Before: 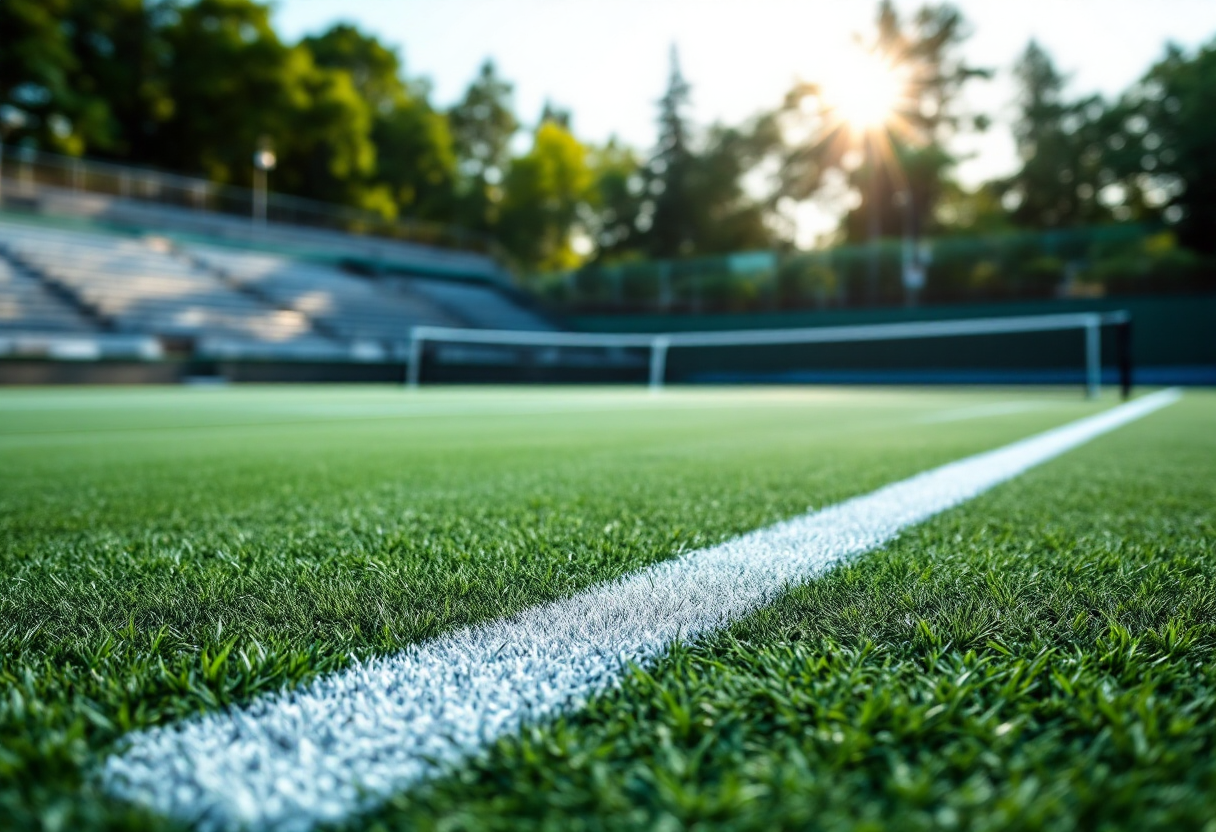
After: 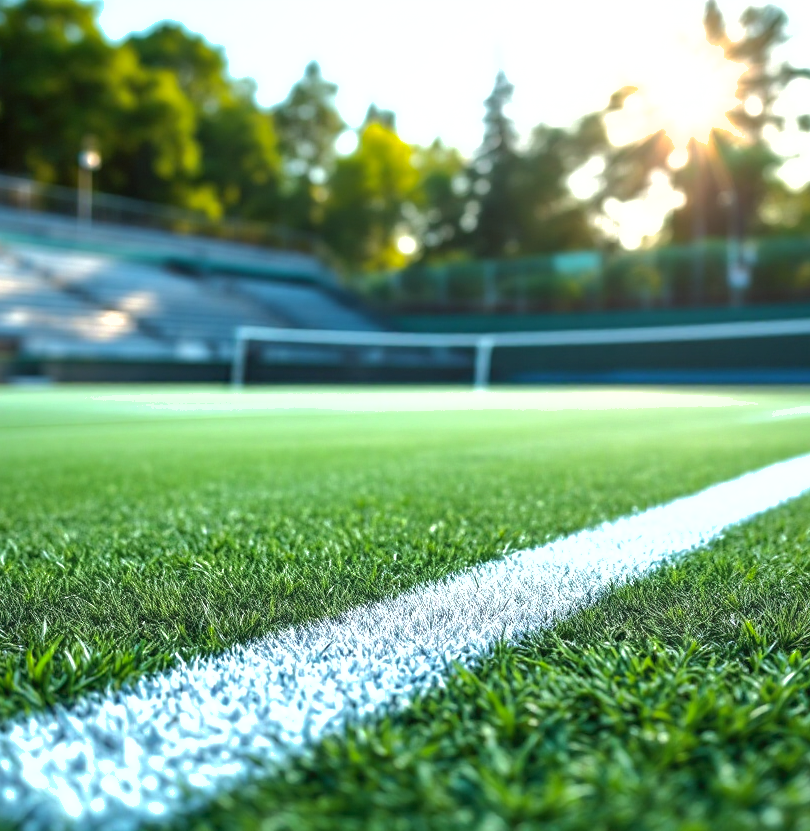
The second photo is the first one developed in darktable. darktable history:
crop and rotate: left 14.436%, right 18.898%
shadows and highlights: on, module defaults
exposure: black level correction 0, exposure 0.7 EV, compensate exposure bias true, compensate highlight preservation false
